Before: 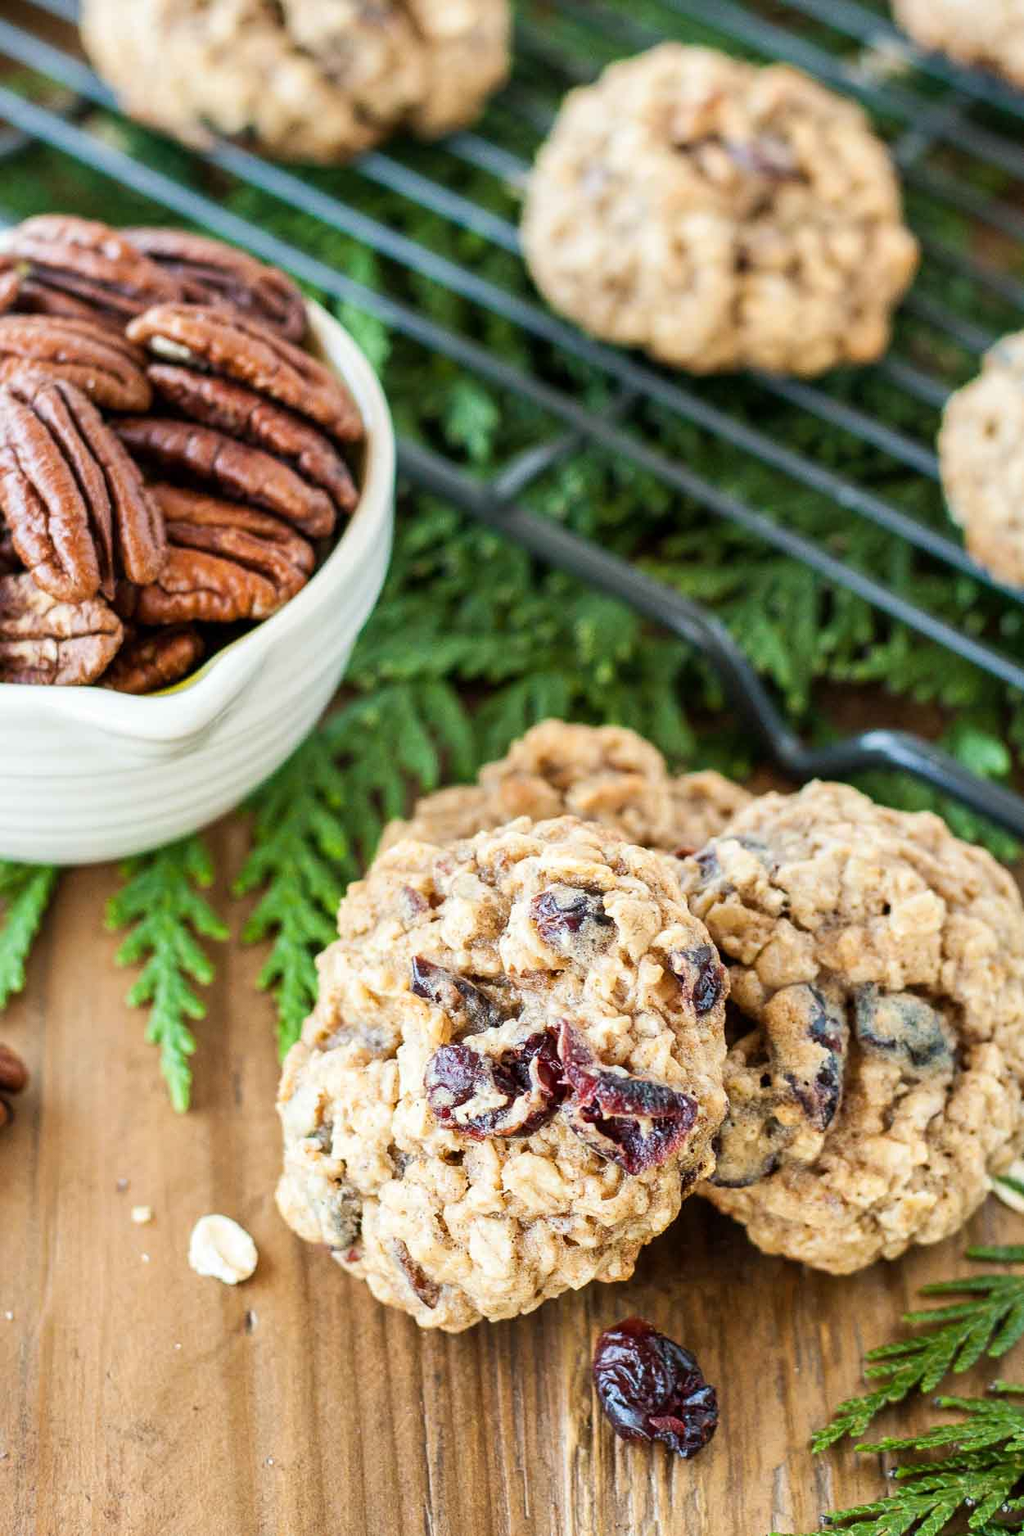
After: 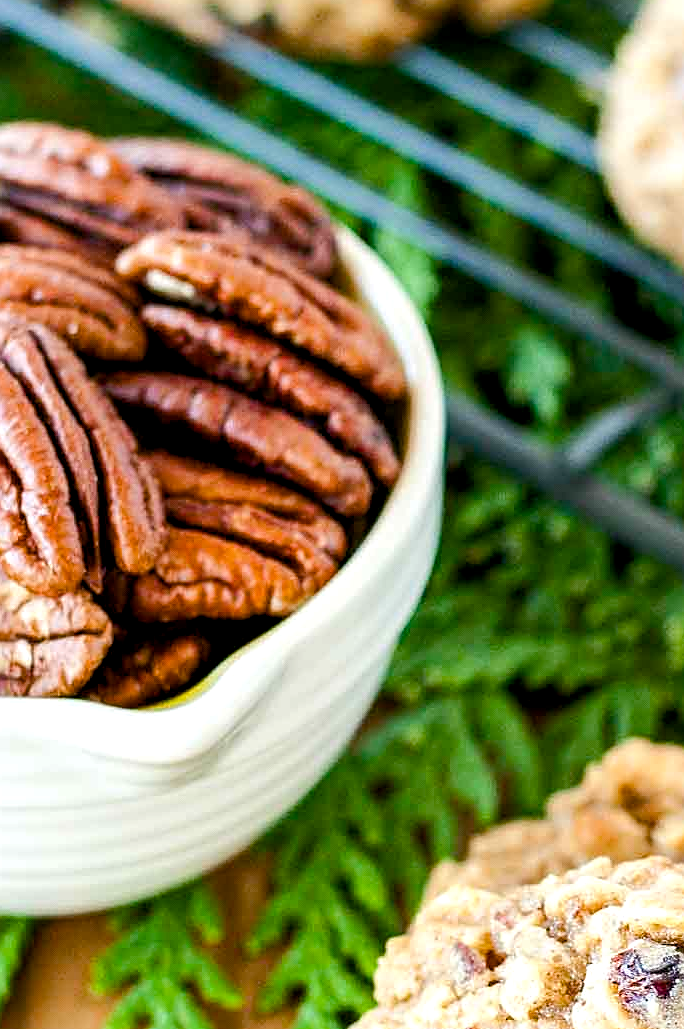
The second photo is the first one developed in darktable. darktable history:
crop and rotate: left 3.047%, top 7.509%, right 42.236%, bottom 37.598%
sharpen: on, module defaults
color balance rgb: global offset › luminance -0.51%, perceptual saturation grading › global saturation 27.53%, perceptual saturation grading › highlights -25%, perceptual saturation grading › shadows 25%, perceptual brilliance grading › highlights 6.62%, perceptual brilliance grading › mid-tones 17.07%, perceptual brilliance grading › shadows -5.23%
